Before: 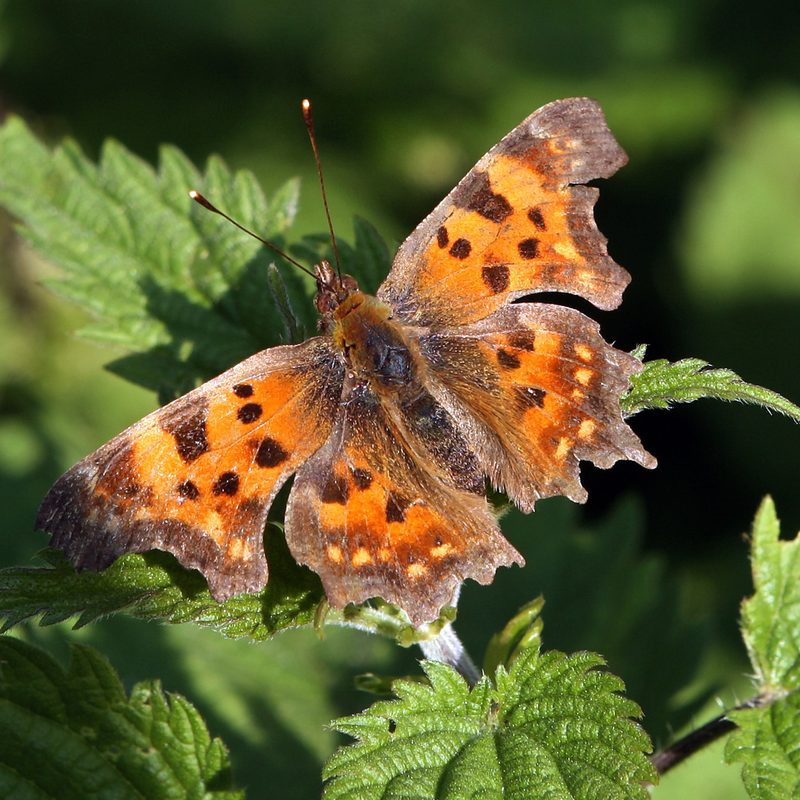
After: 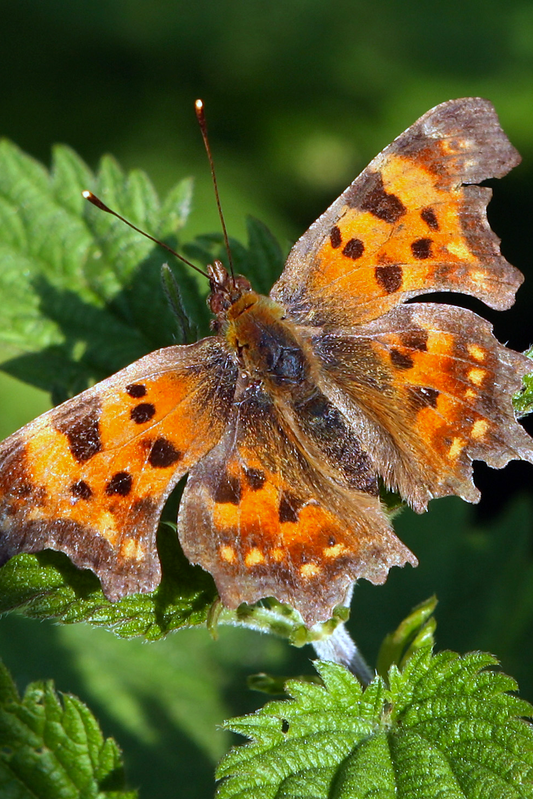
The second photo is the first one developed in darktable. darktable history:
crop and rotate: left 13.537%, right 19.796%
white balance: red 0.925, blue 1.046
contrast brightness saturation: contrast 0.04, saturation 0.16
